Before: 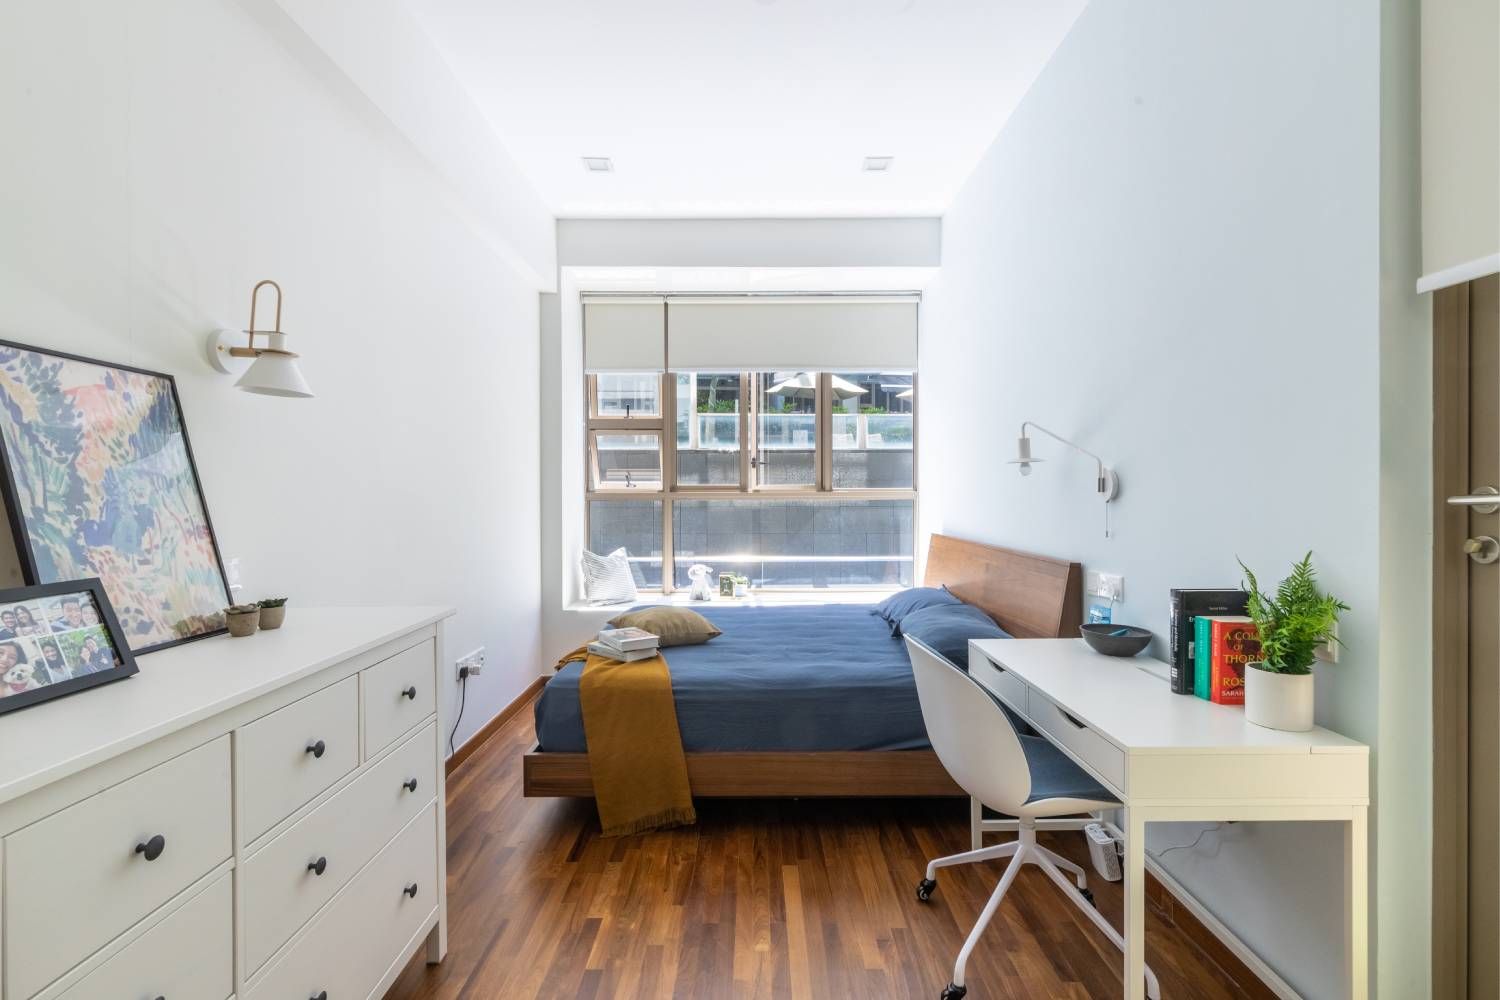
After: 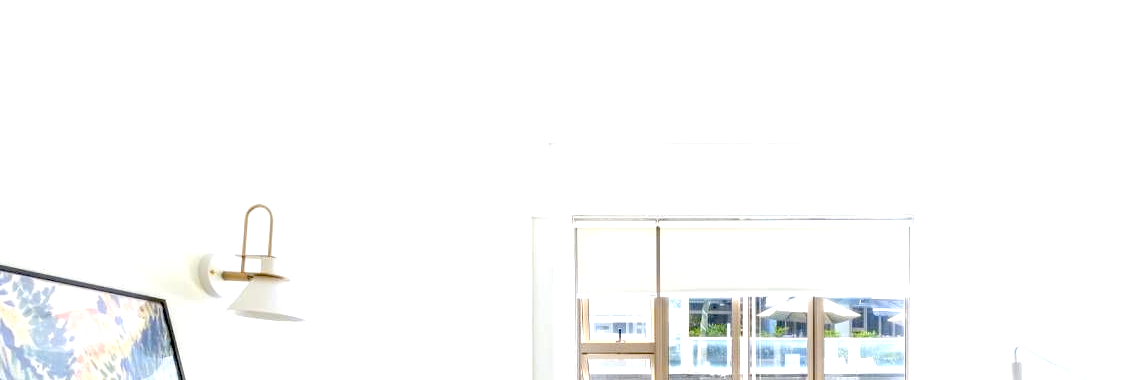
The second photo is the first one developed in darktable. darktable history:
exposure: black level correction 0.035, exposure 0.9 EV, compensate highlight preservation false
rgb curve: curves: ch0 [(0, 0) (0.093, 0.159) (0.241, 0.265) (0.414, 0.42) (1, 1)], compensate middle gray true, preserve colors basic power
color contrast: green-magenta contrast 0.85, blue-yellow contrast 1.25, unbound 0
crop: left 0.579%, top 7.627%, right 23.167%, bottom 54.275%
